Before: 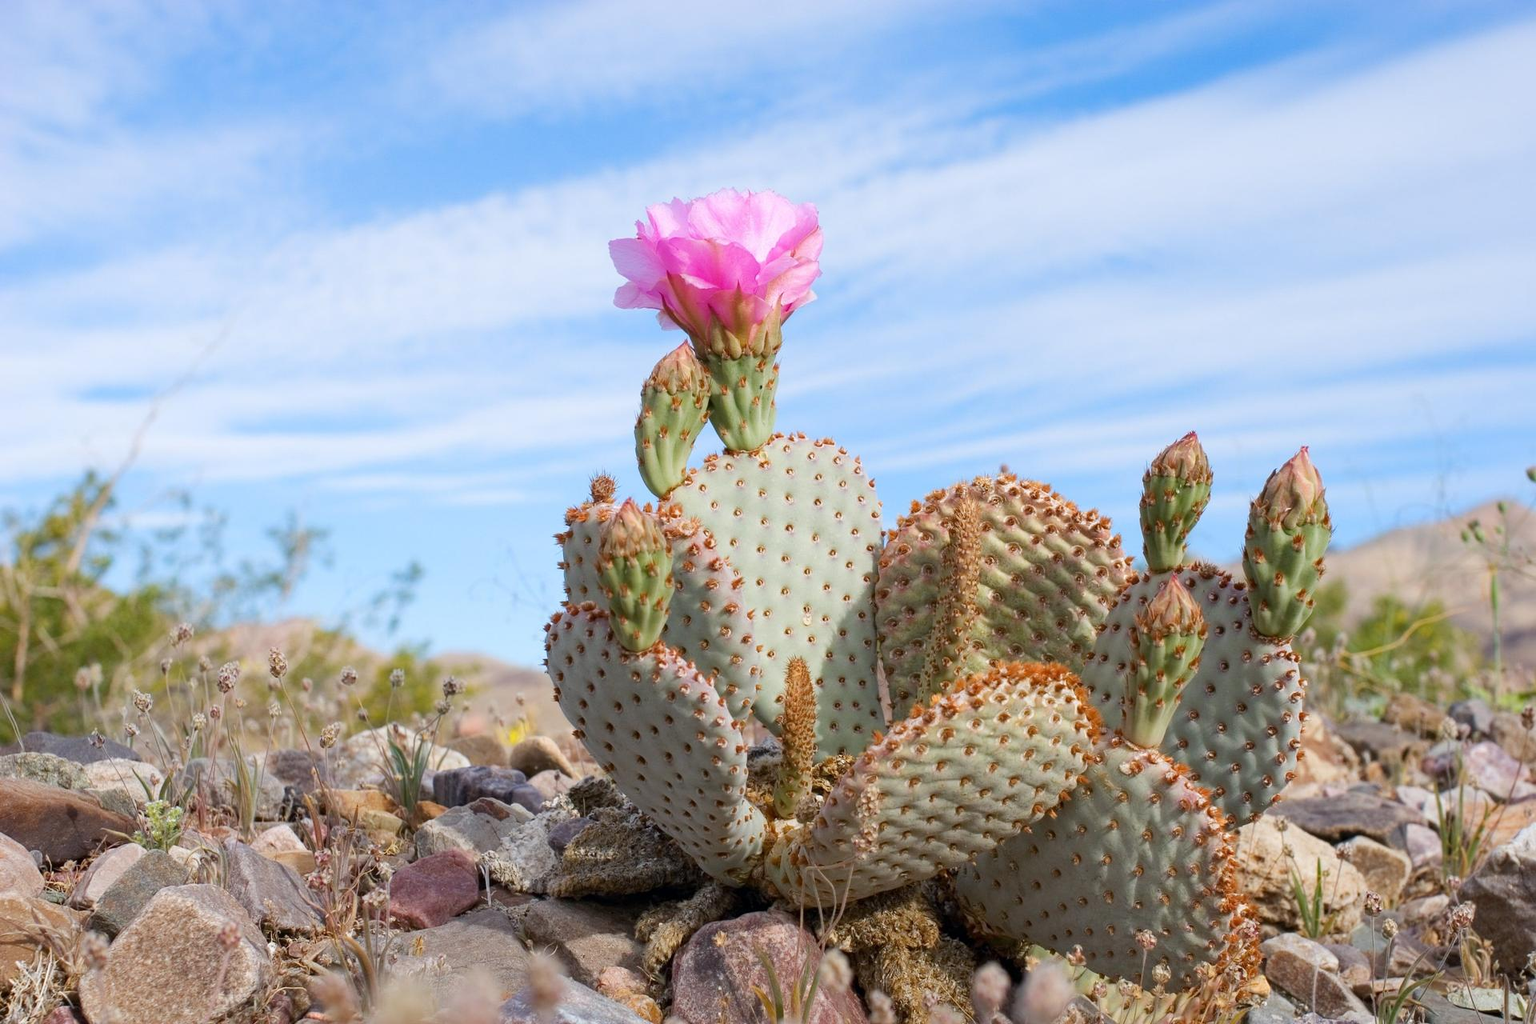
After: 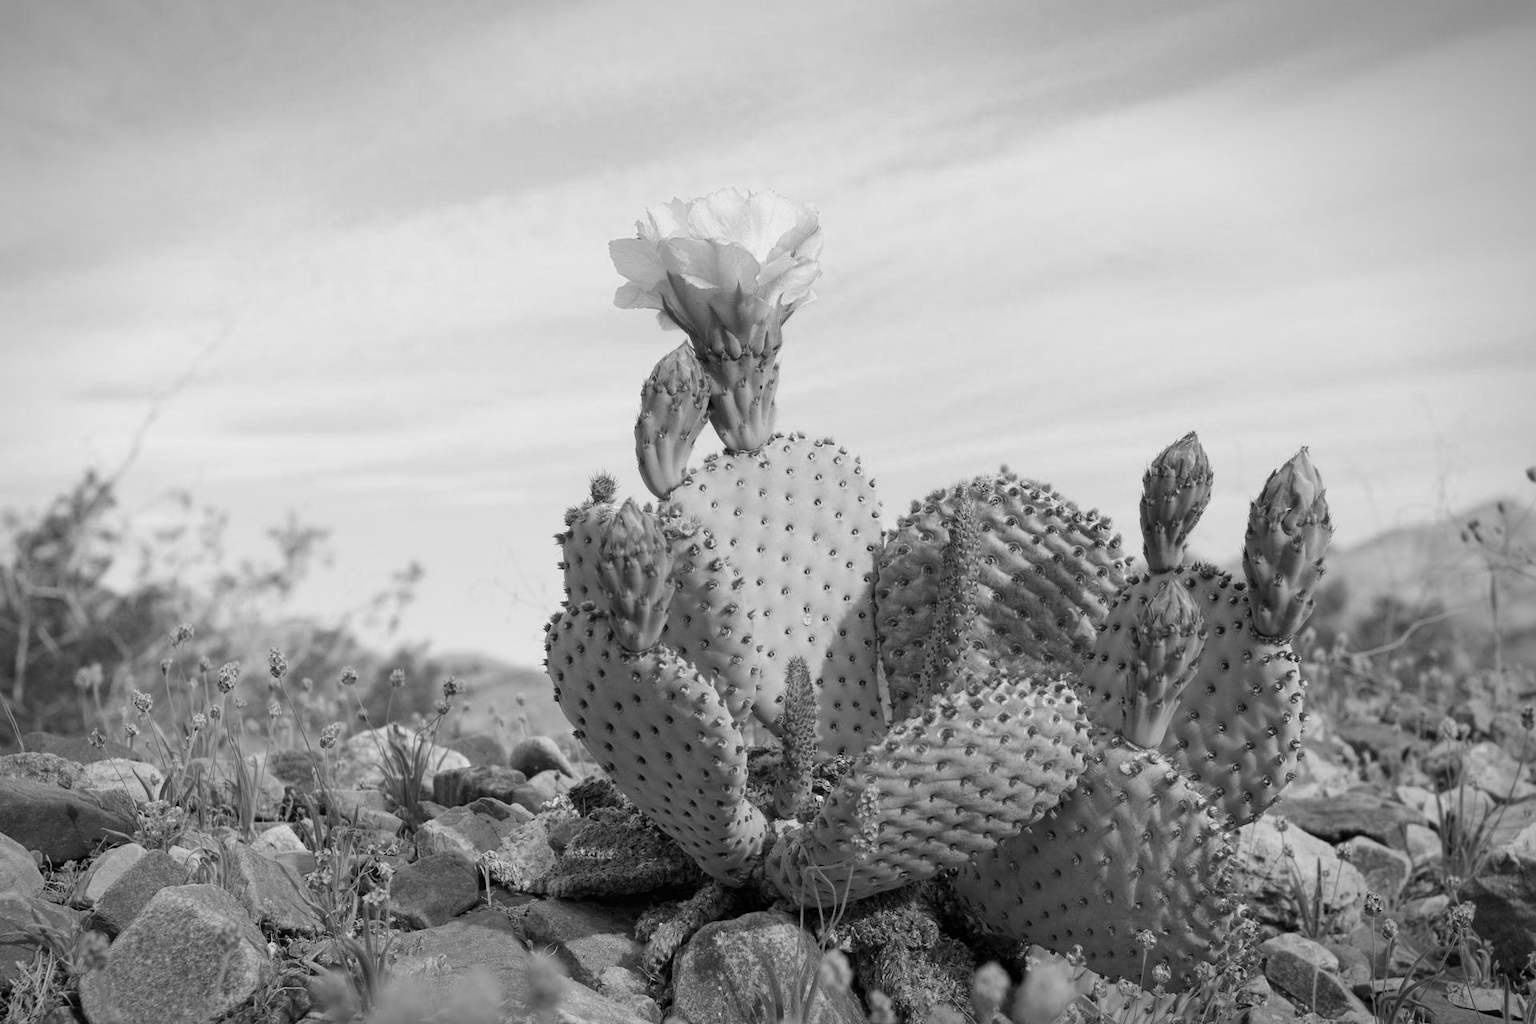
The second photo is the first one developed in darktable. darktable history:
vignetting: fall-off start 87%, automatic ratio true
color calibration: output gray [0.253, 0.26, 0.487, 0], gray › normalize channels true, illuminant same as pipeline (D50), adaptation XYZ, x 0.346, y 0.359, gamut compression 0
